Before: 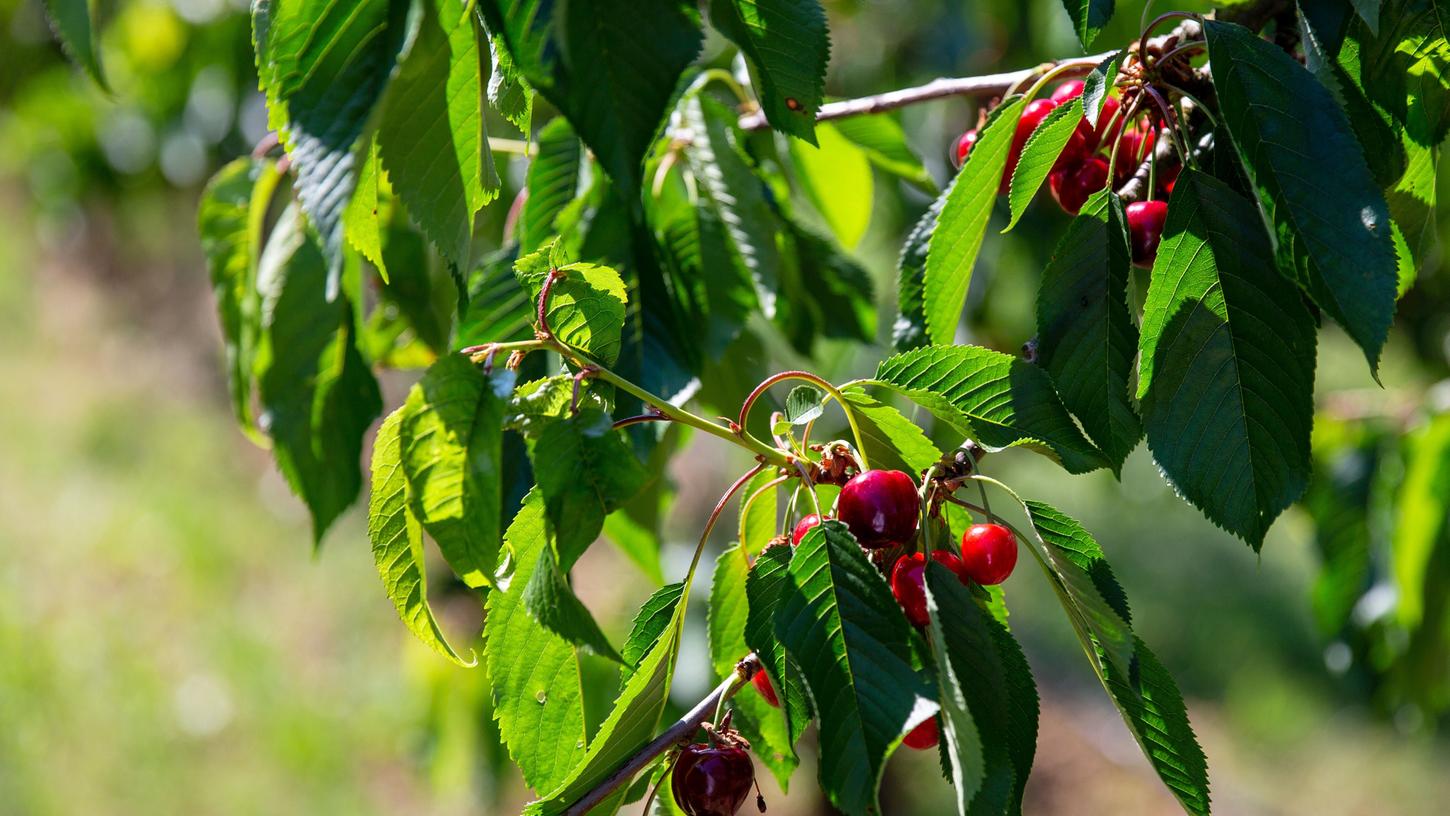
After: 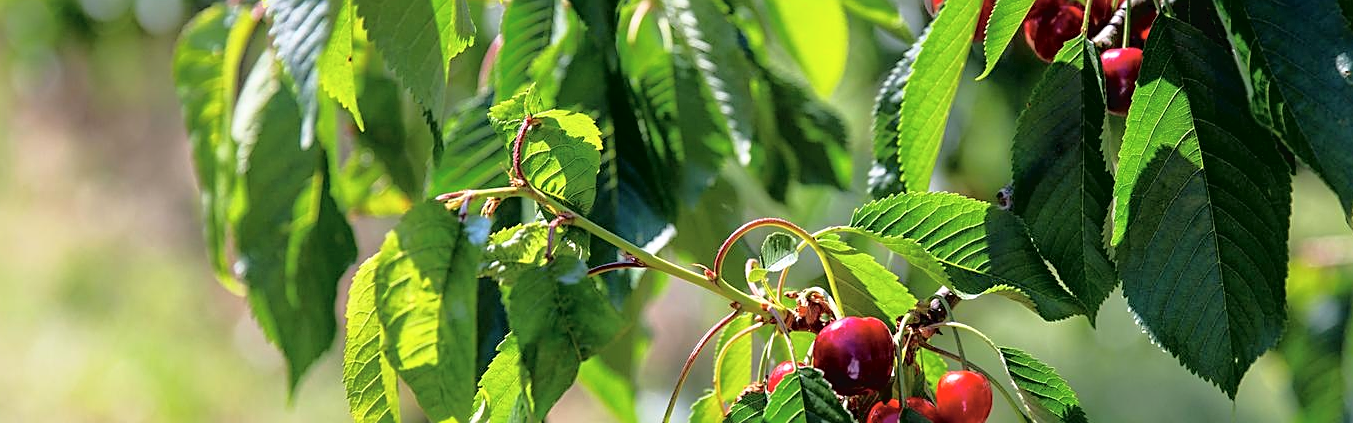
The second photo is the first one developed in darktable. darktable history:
sharpen: on, module defaults
tone curve: curves: ch0 [(0, 0) (0.003, 0.03) (0.011, 0.03) (0.025, 0.033) (0.044, 0.038) (0.069, 0.057) (0.1, 0.109) (0.136, 0.174) (0.177, 0.243) (0.224, 0.313) (0.277, 0.391) (0.335, 0.464) (0.399, 0.515) (0.468, 0.563) (0.543, 0.616) (0.623, 0.679) (0.709, 0.766) (0.801, 0.865) (0.898, 0.948) (1, 1)], color space Lab, independent channels, preserve colors none
crop: left 1.755%, top 18.818%, right 4.905%, bottom 28.249%
